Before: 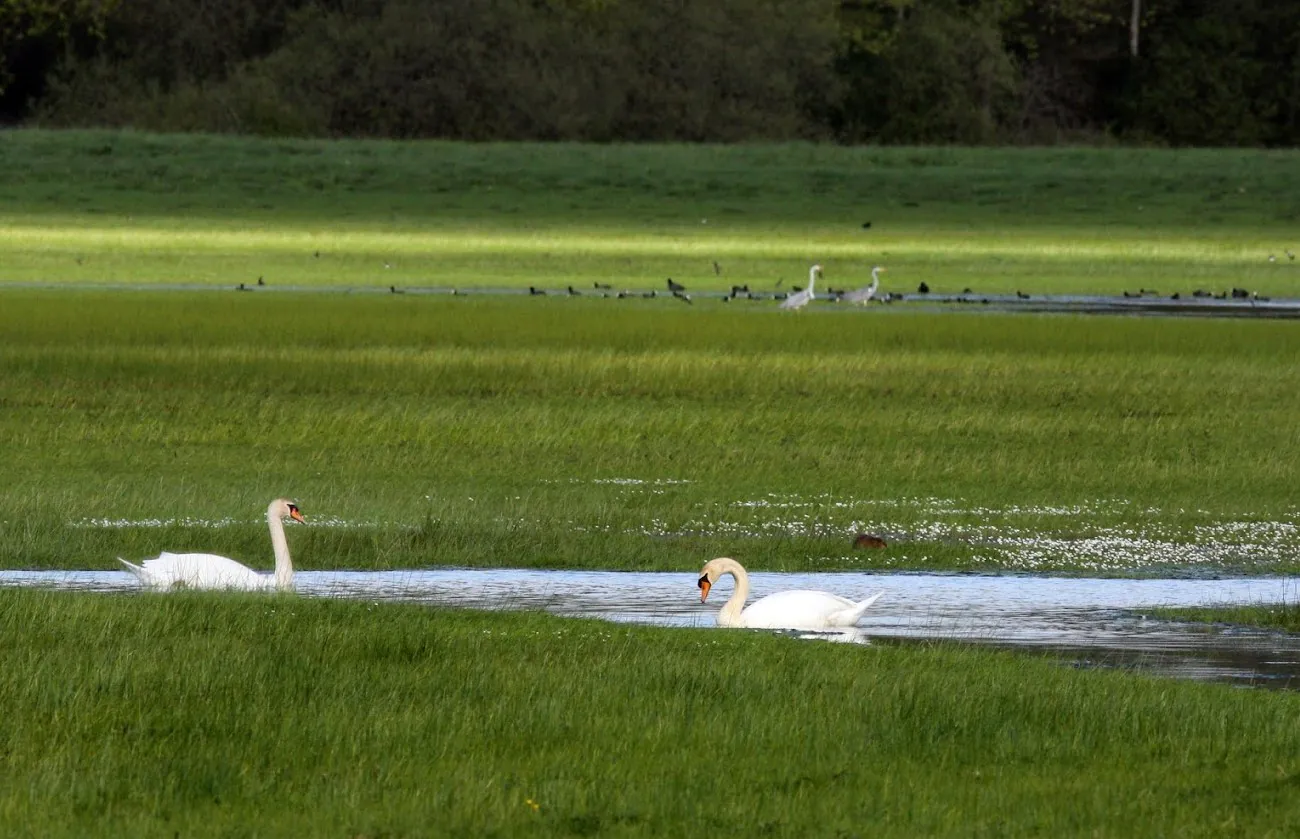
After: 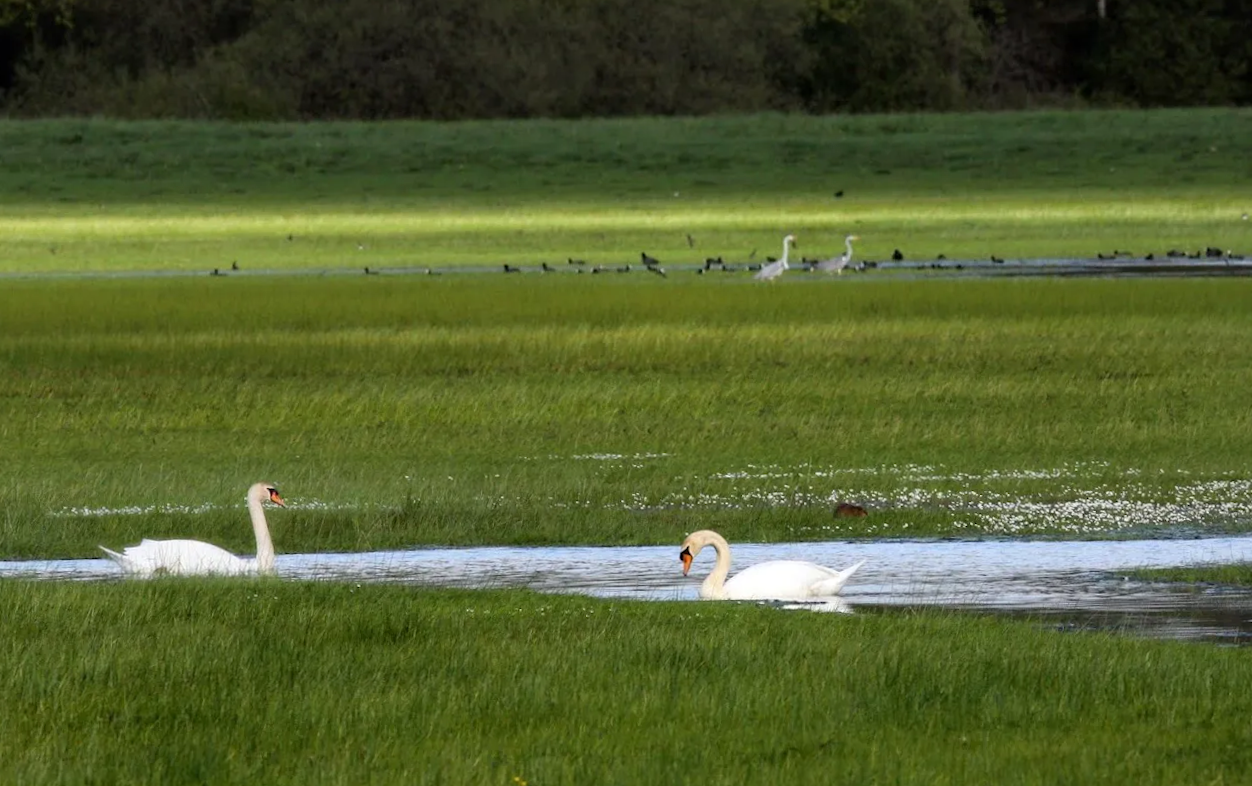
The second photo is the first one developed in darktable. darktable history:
crop and rotate: angle -0.5°
rotate and perspective: rotation -2°, crop left 0.022, crop right 0.978, crop top 0.049, crop bottom 0.951
